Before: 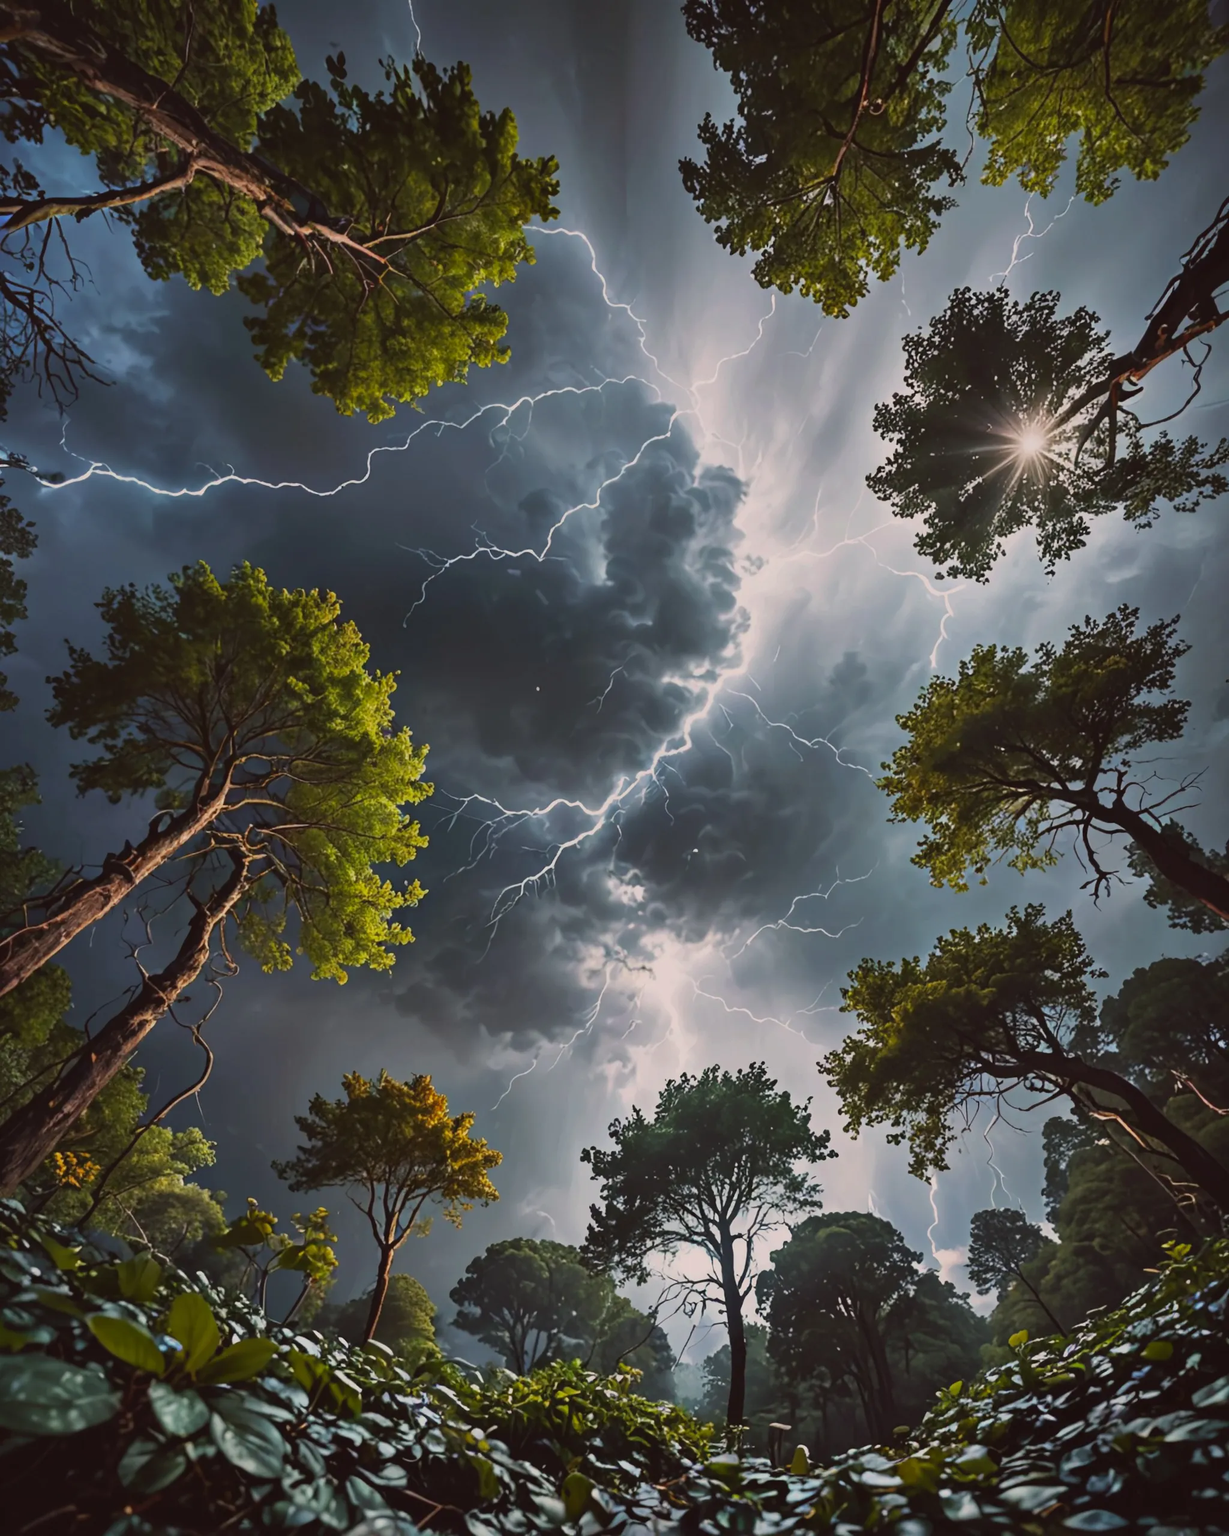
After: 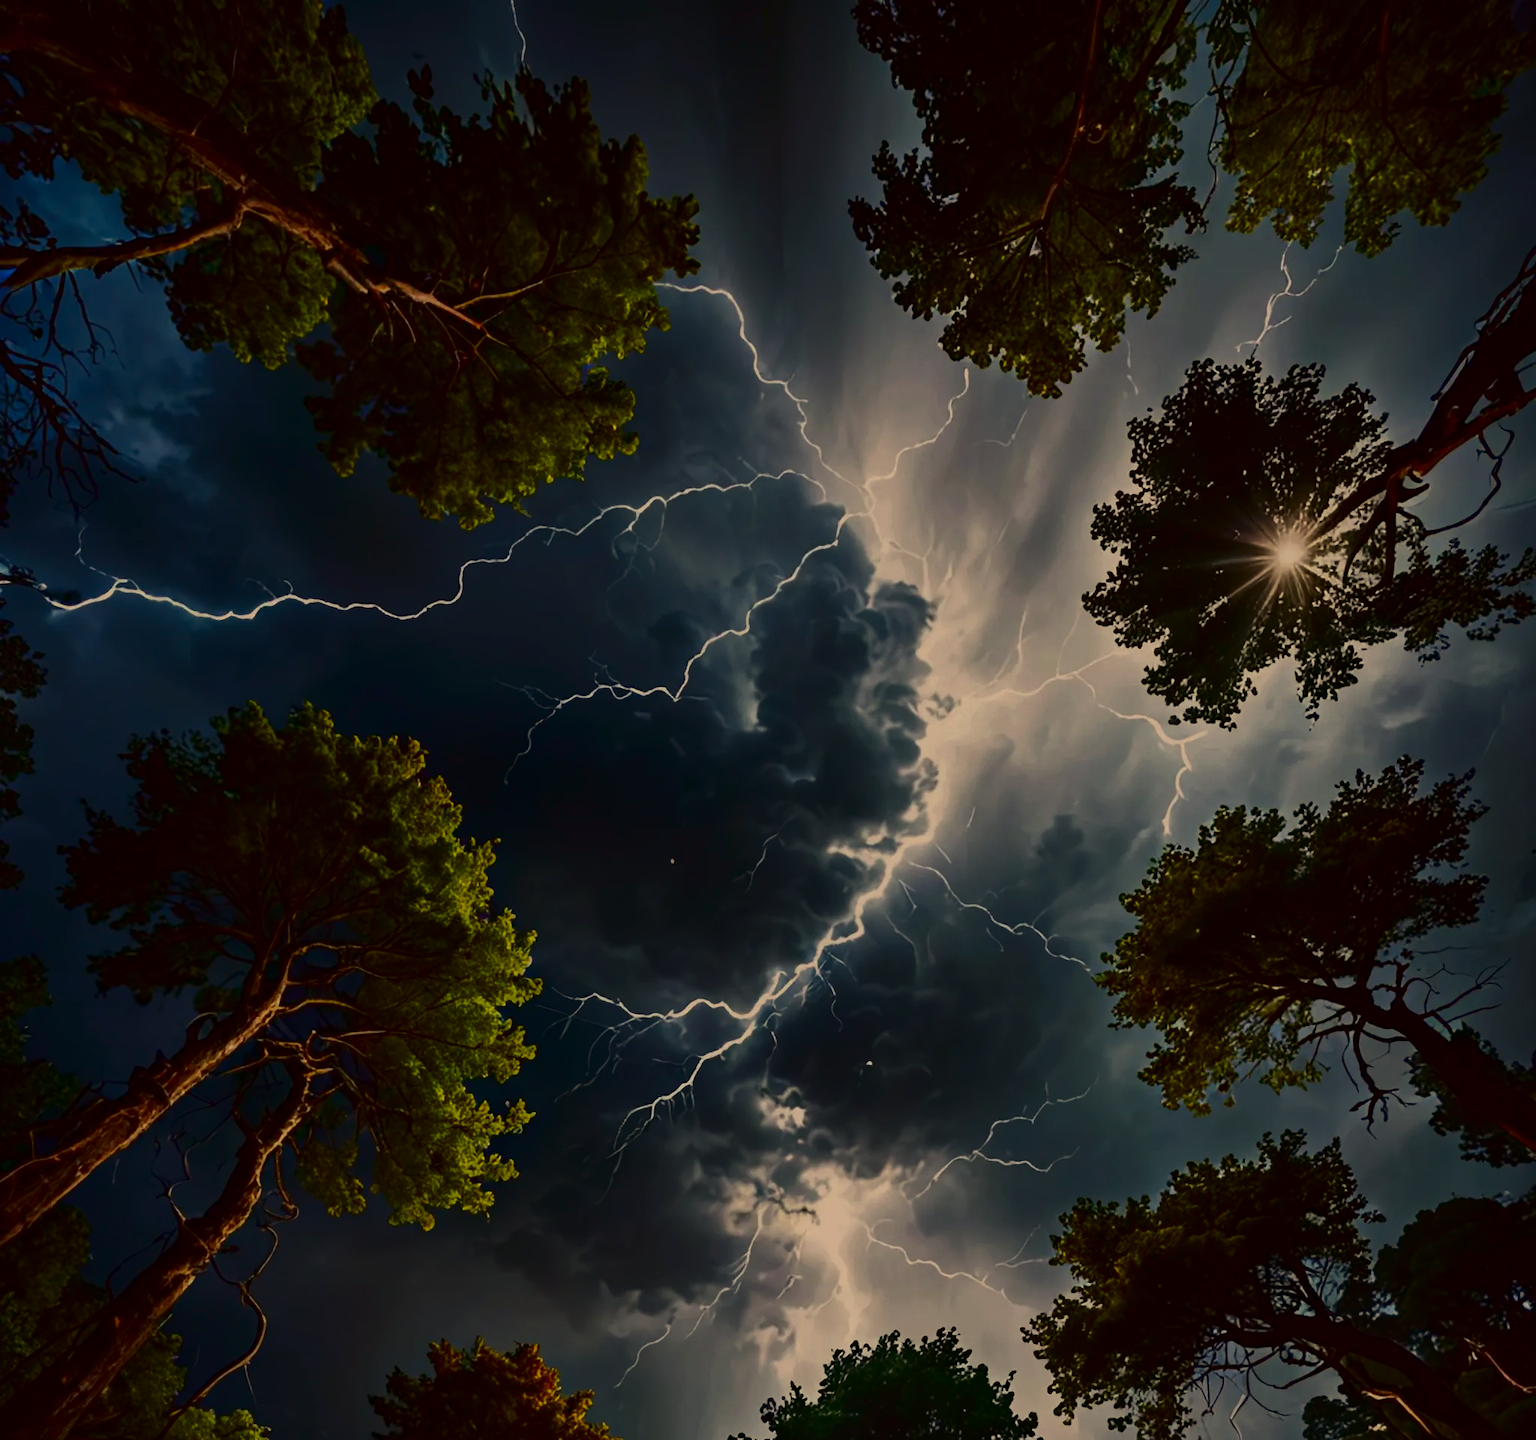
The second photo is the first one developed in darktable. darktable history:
crop: bottom 24.986%
color correction: highlights a* 2.29, highlights b* 22.99
contrast brightness saturation: contrast 0.092, brightness -0.572, saturation 0.168
